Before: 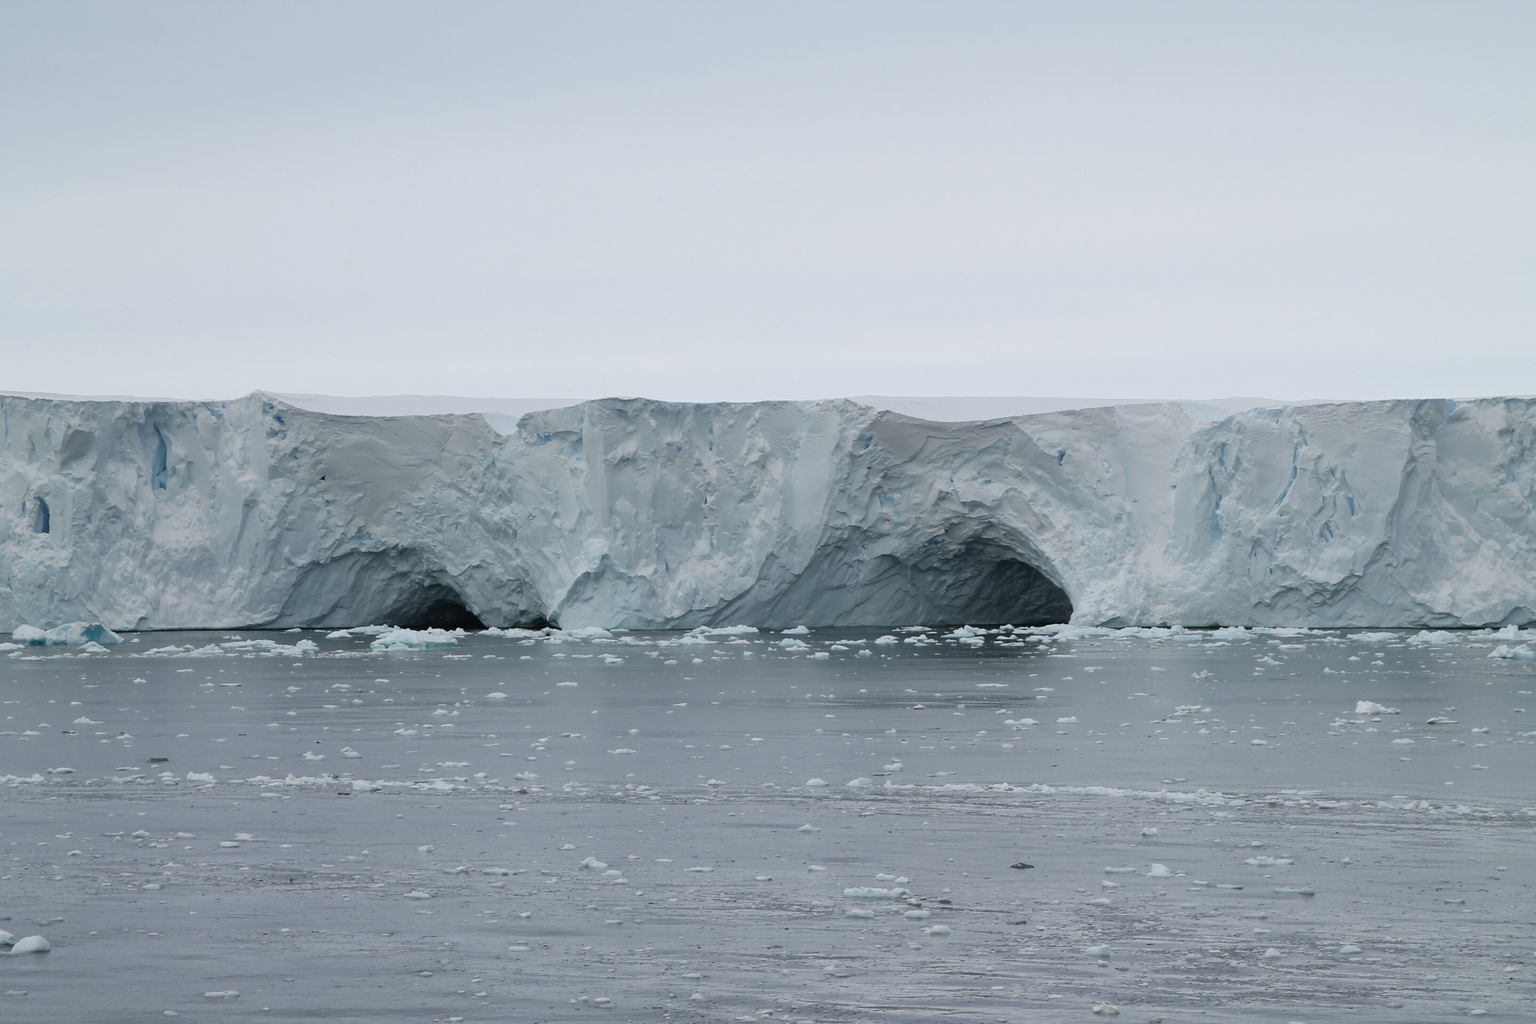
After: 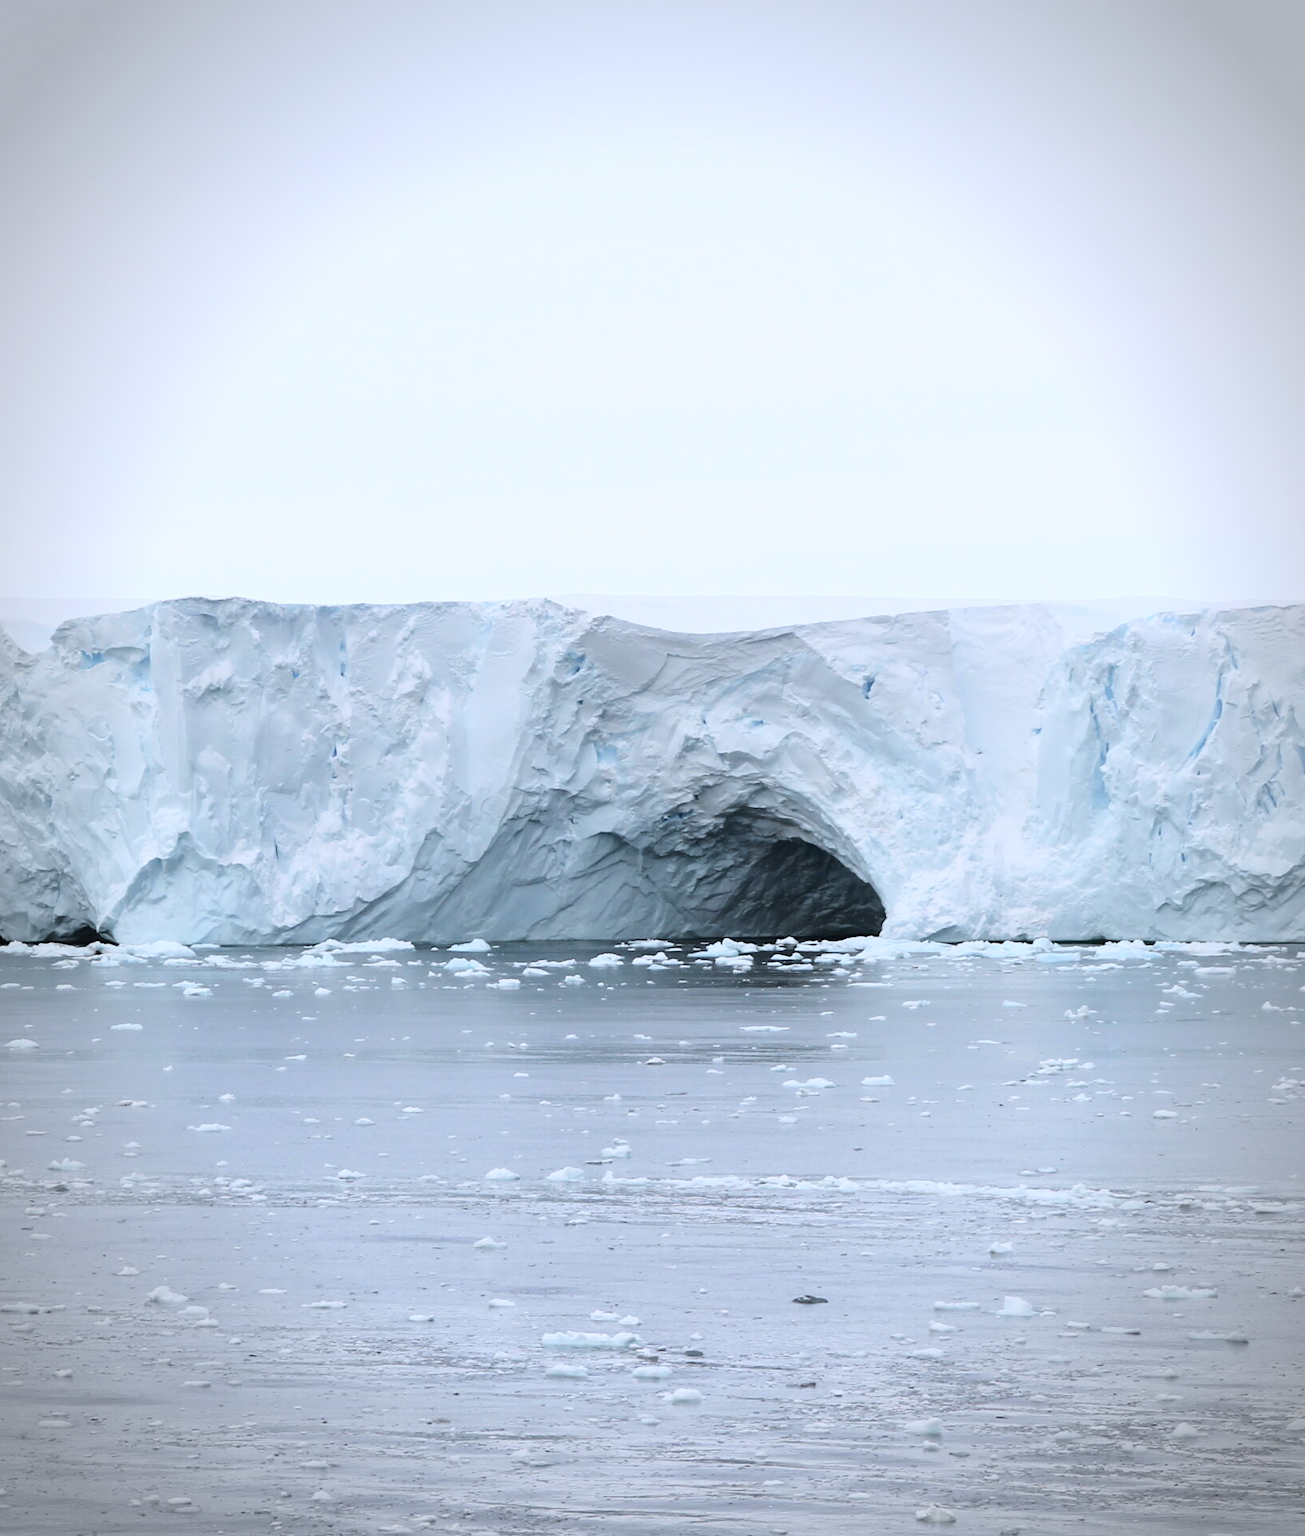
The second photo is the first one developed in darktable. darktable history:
crop: left 31.458%, top 0%, right 11.876%
vignetting: automatic ratio true
white balance: red 0.984, blue 1.059
base curve: curves: ch0 [(0, 0) (0.032, 0.037) (0.105, 0.228) (0.435, 0.76) (0.856, 0.983) (1, 1)]
